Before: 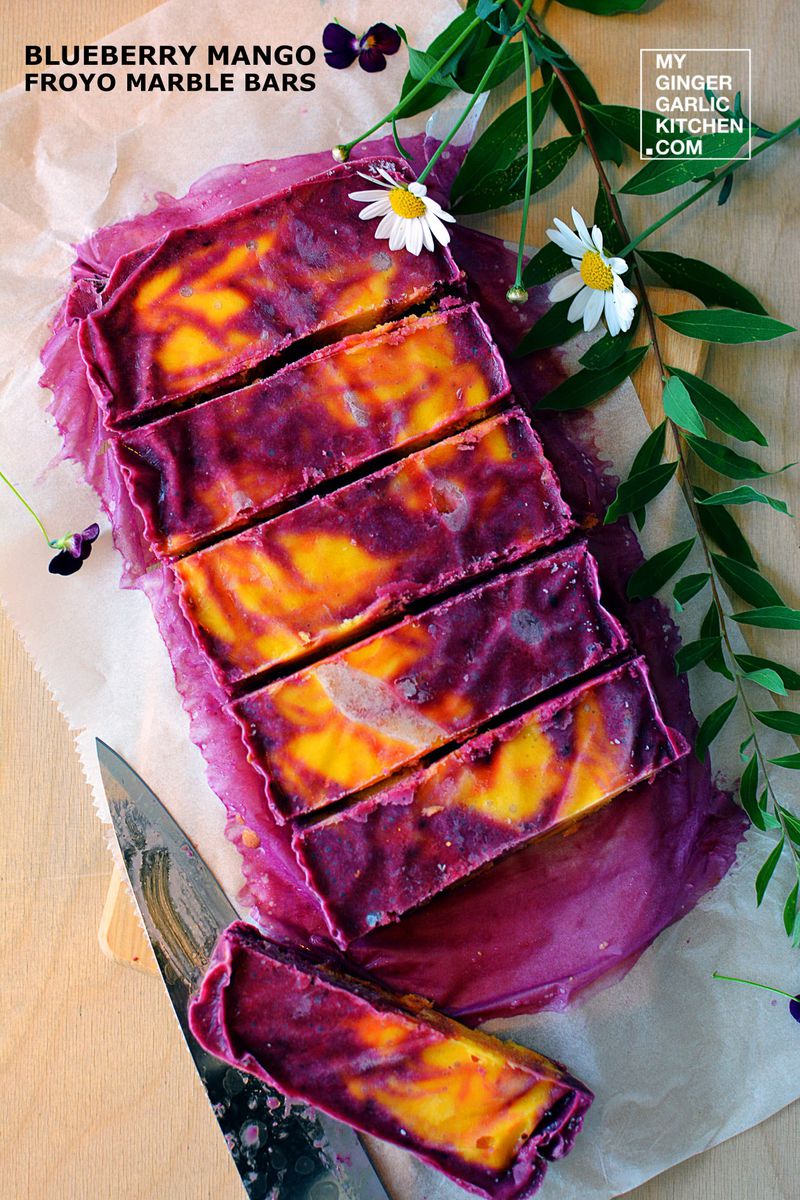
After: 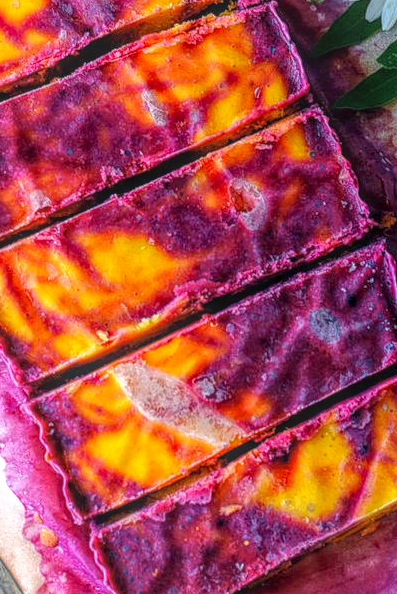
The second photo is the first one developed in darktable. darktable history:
local contrast: highlights 20%, shadows 28%, detail 199%, midtone range 0.2
exposure: black level correction 0.001, exposure 0.498 EV, compensate highlight preservation false
crop: left 25.324%, top 25.084%, right 25.047%, bottom 25.356%
